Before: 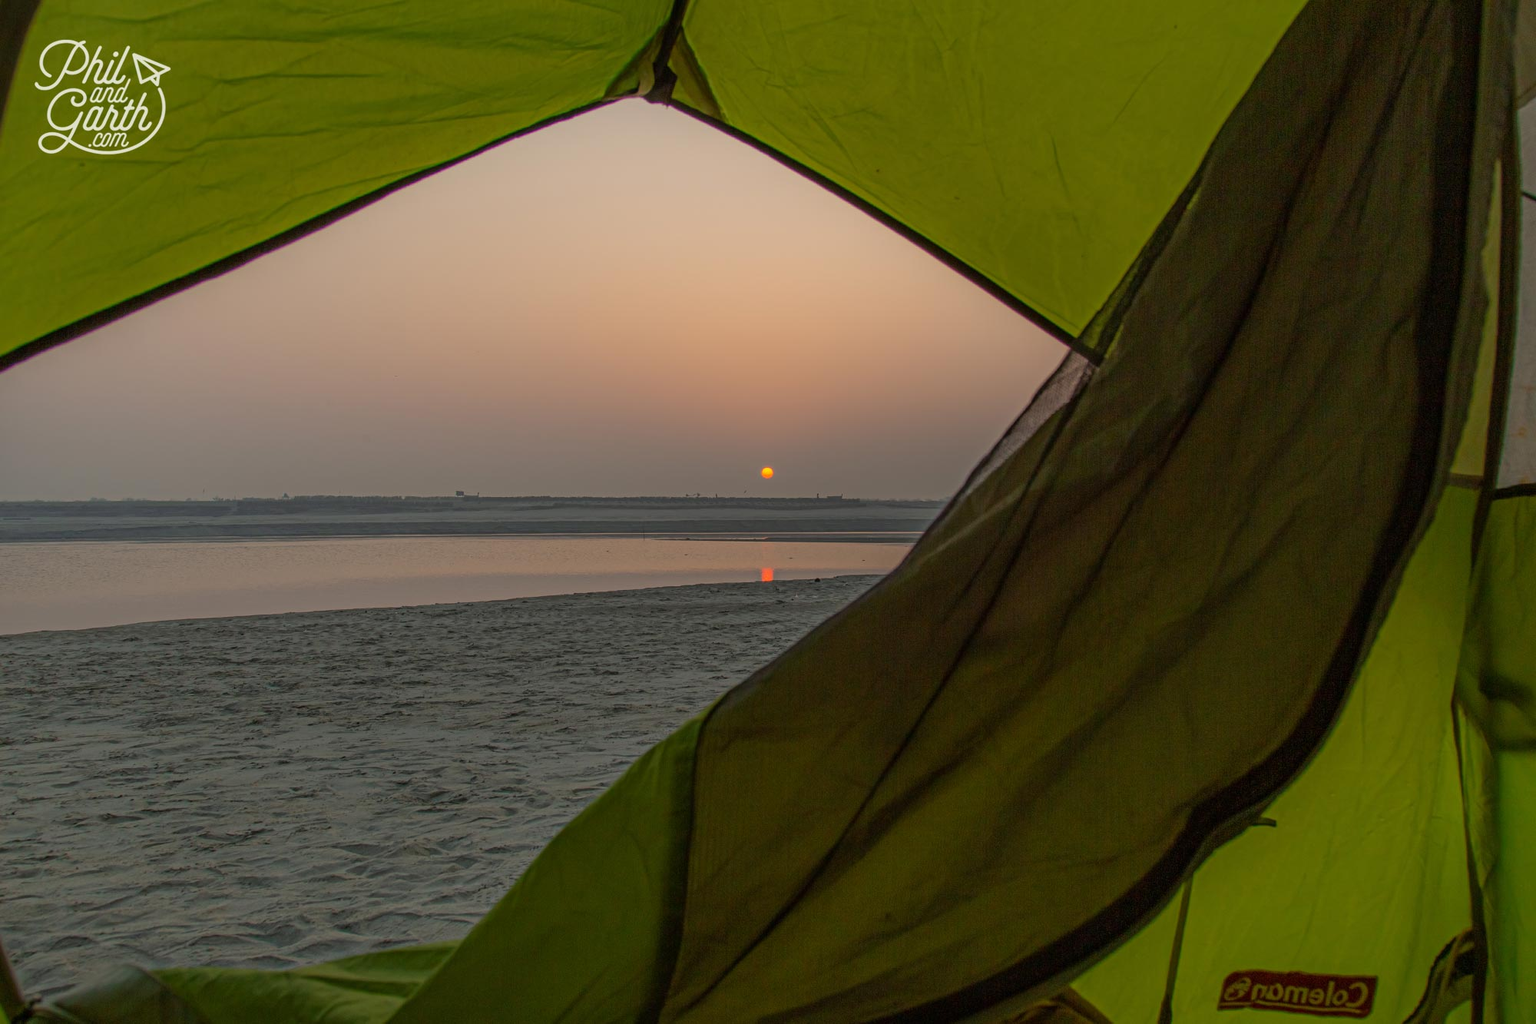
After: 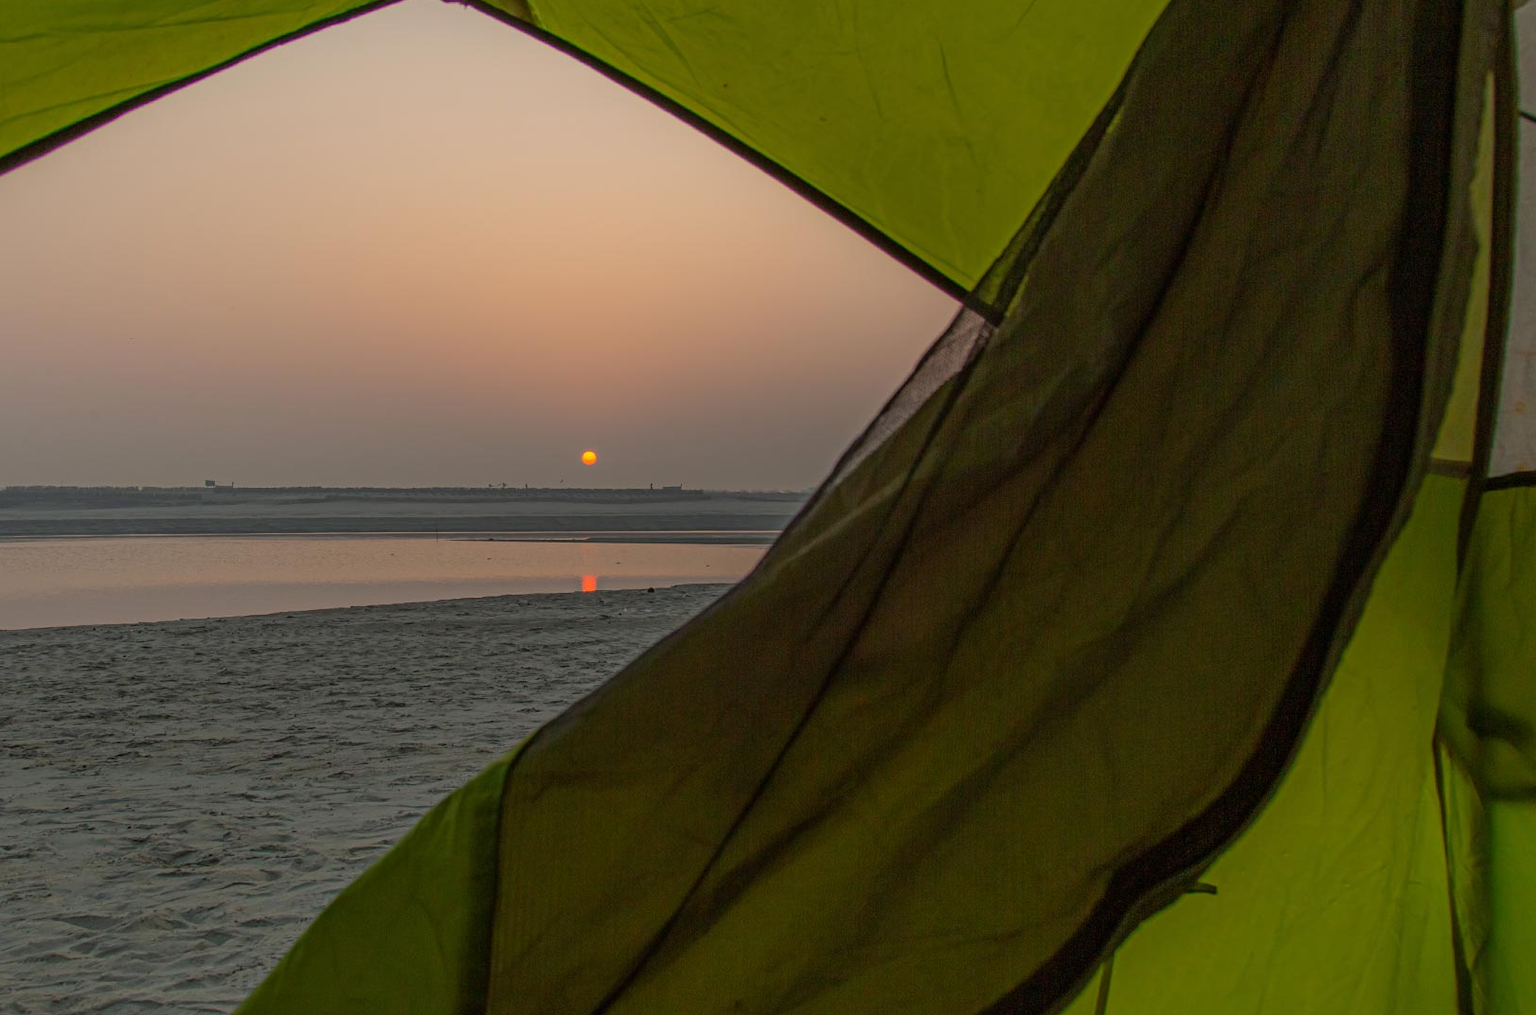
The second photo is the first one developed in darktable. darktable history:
crop: left 18.869%, top 9.912%, right 0.001%, bottom 9.657%
